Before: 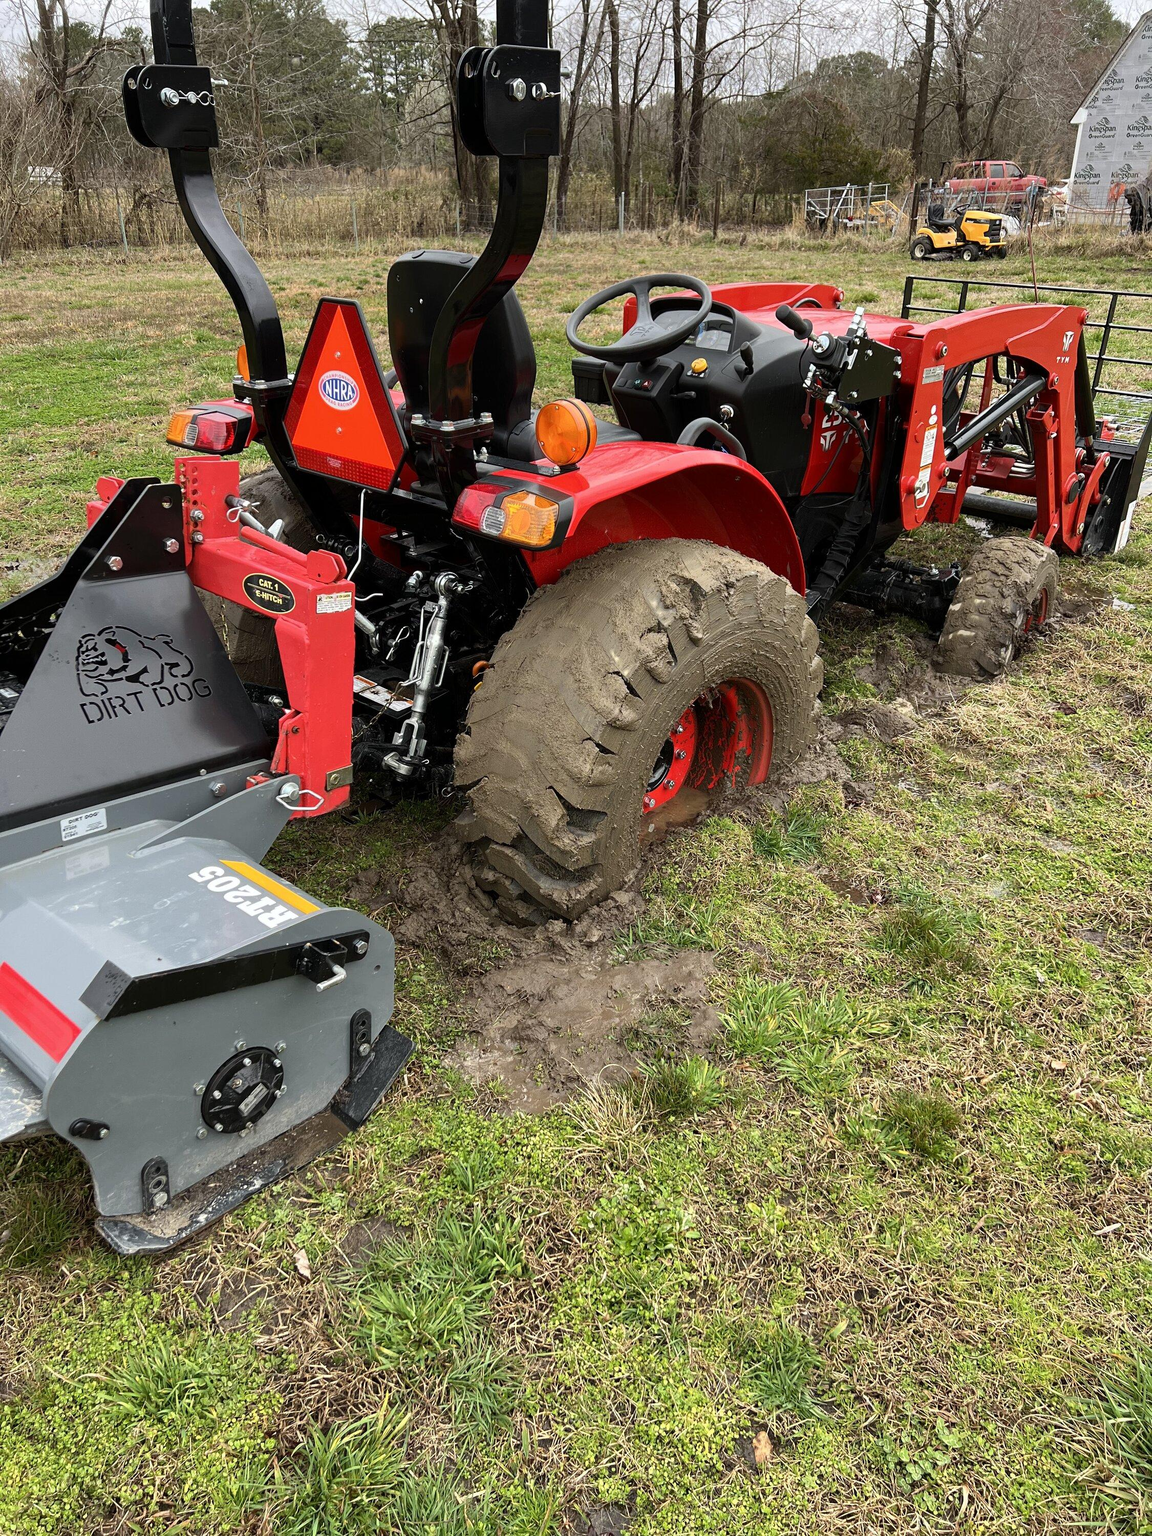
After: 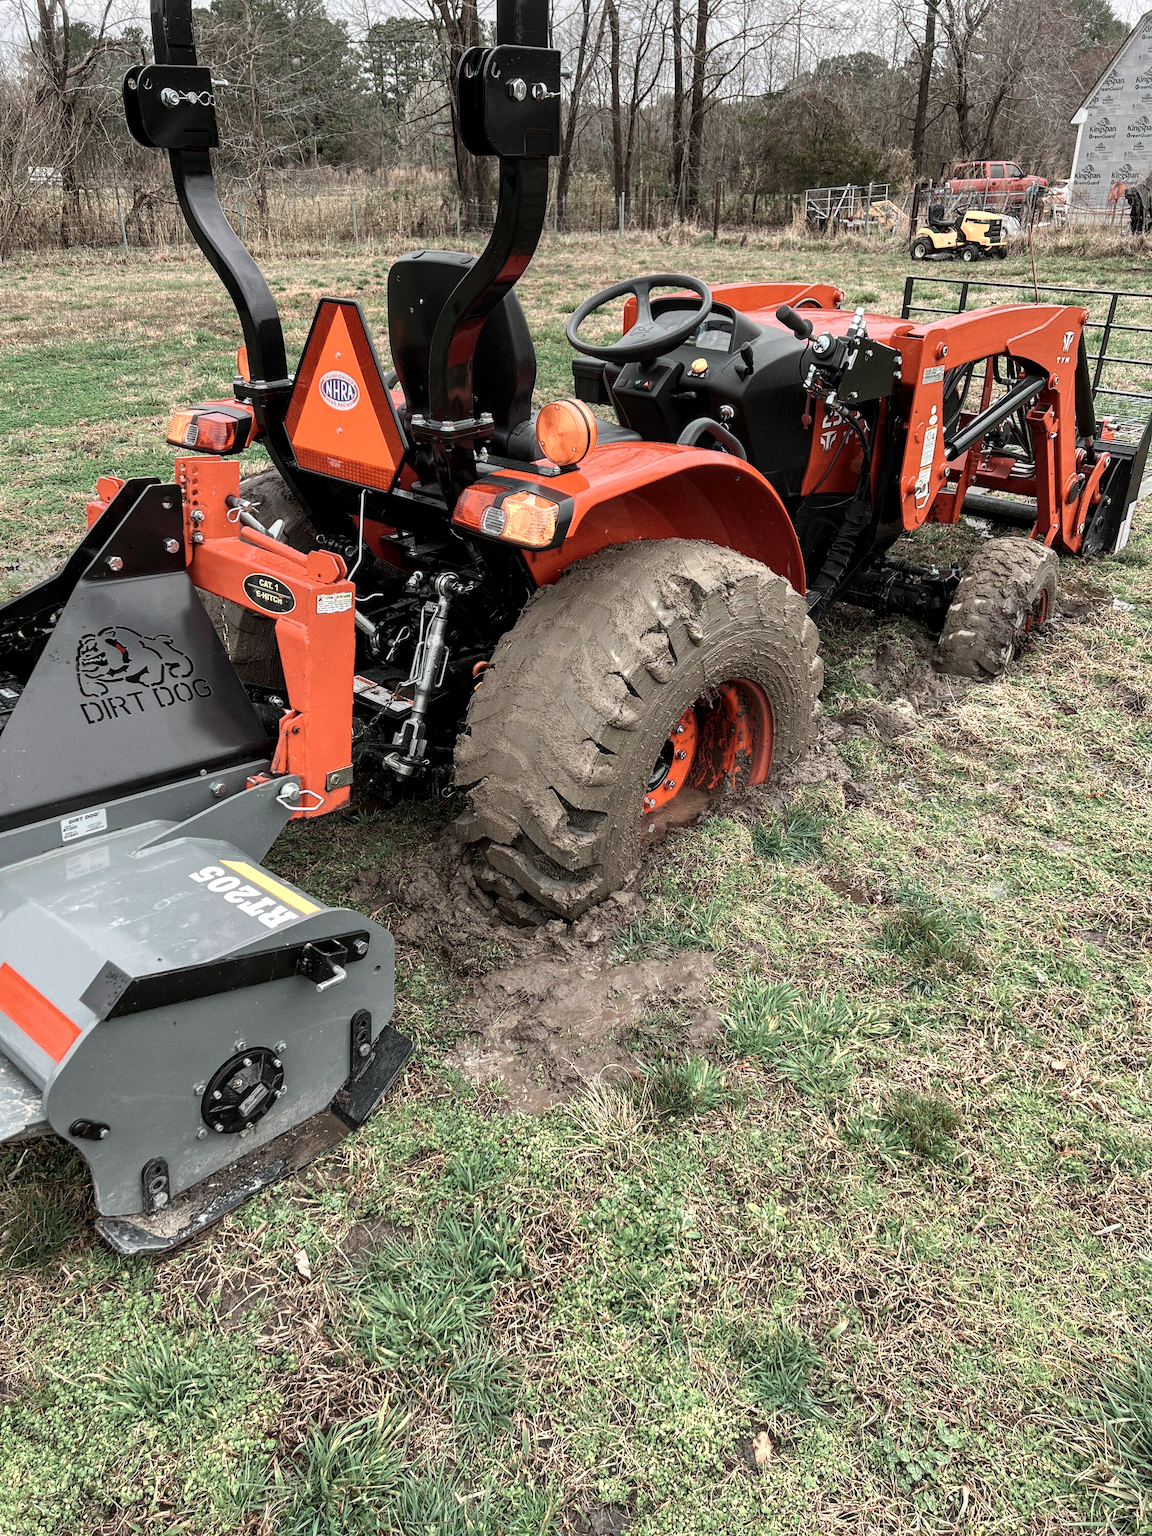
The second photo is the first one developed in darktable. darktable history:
color contrast: blue-yellow contrast 0.62
color zones: curves: ch0 [(0.018, 0.548) (0.197, 0.654) (0.425, 0.447) (0.605, 0.658) (0.732, 0.579)]; ch1 [(0.105, 0.531) (0.224, 0.531) (0.386, 0.39) (0.618, 0.456) (0.732, 0.456) (0.956, 0.421)]; ch2 [(0.039, 0.583) (0.215, 0.465) (0.399, 0.544) (0.465, 0.548) (0.614, 0.447) (0.724, 0.43) (0.882, 0.623) (0.956, 0.632)]
local contrast: on, module defaults
grain: coarseness 0.09 ISO, strength 10%
